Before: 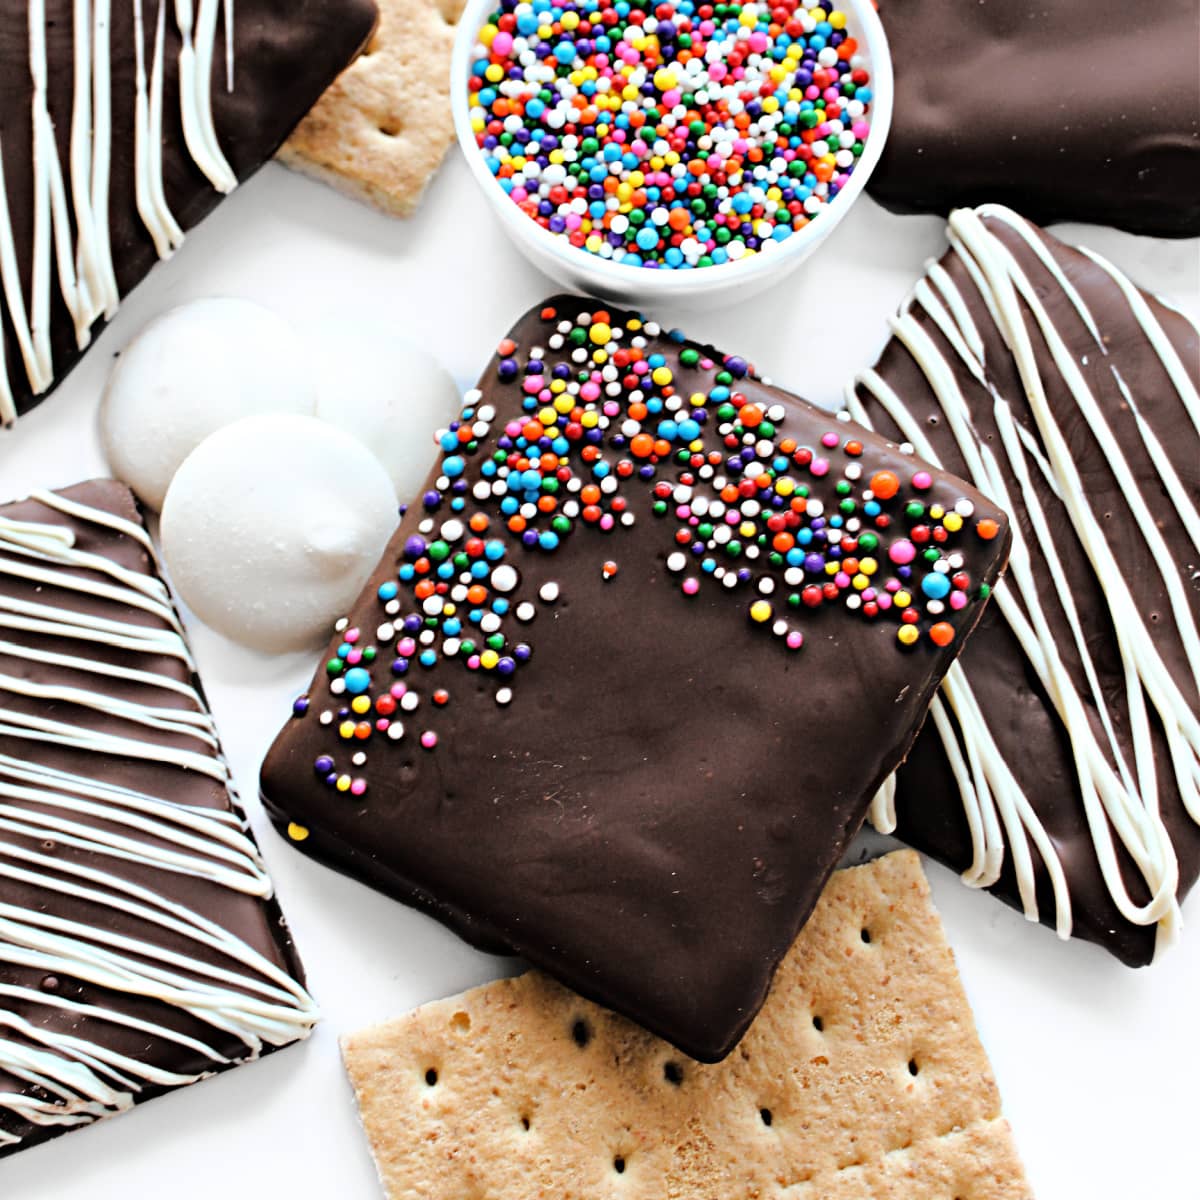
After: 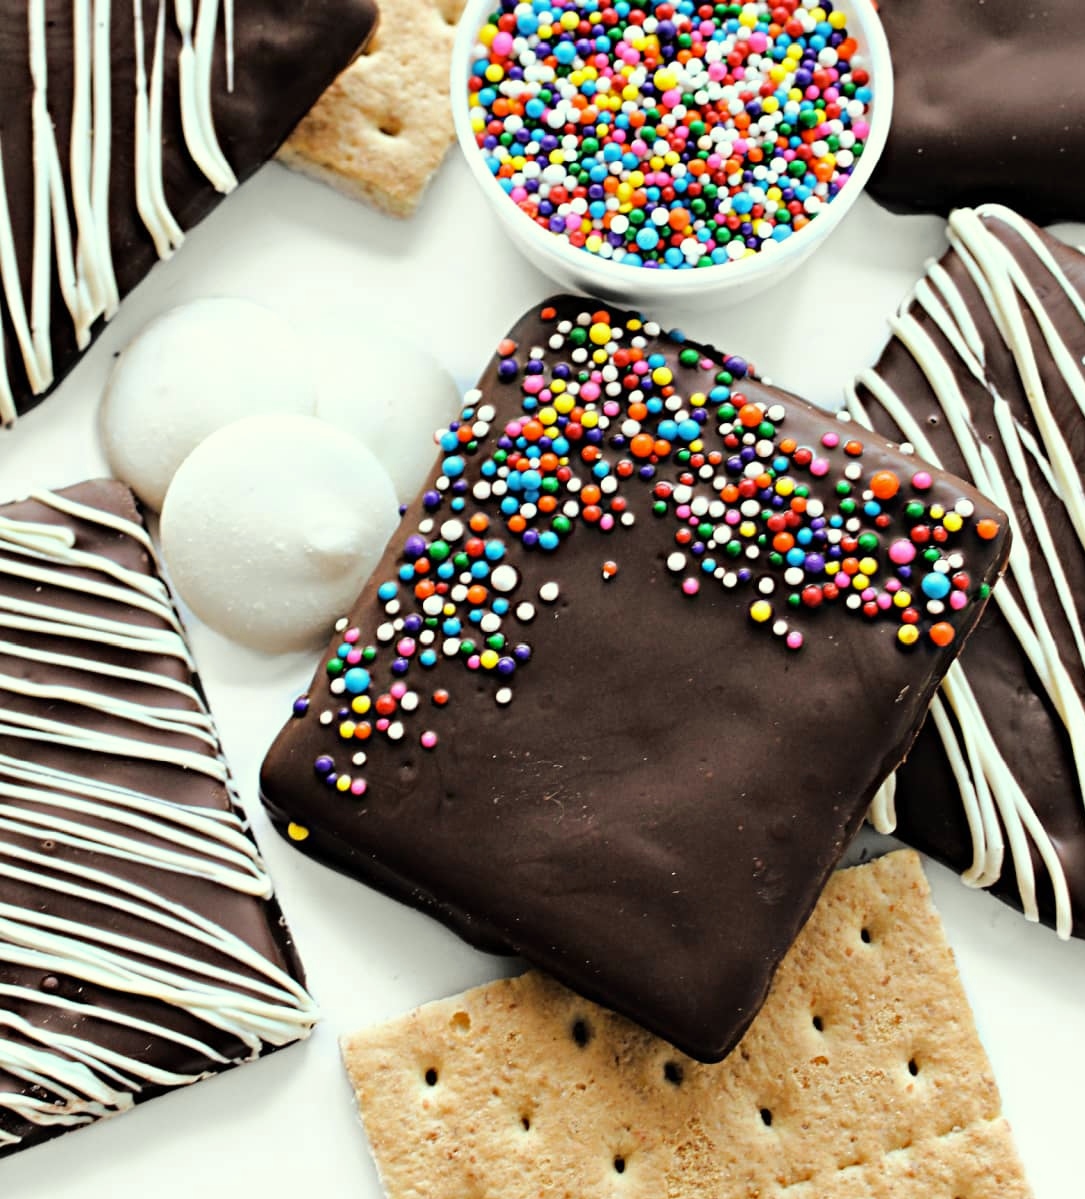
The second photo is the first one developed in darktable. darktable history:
crop: right 9.509%, bottom 0.031%
color correction: highlights a* -4.28, highlights b* 6.53
